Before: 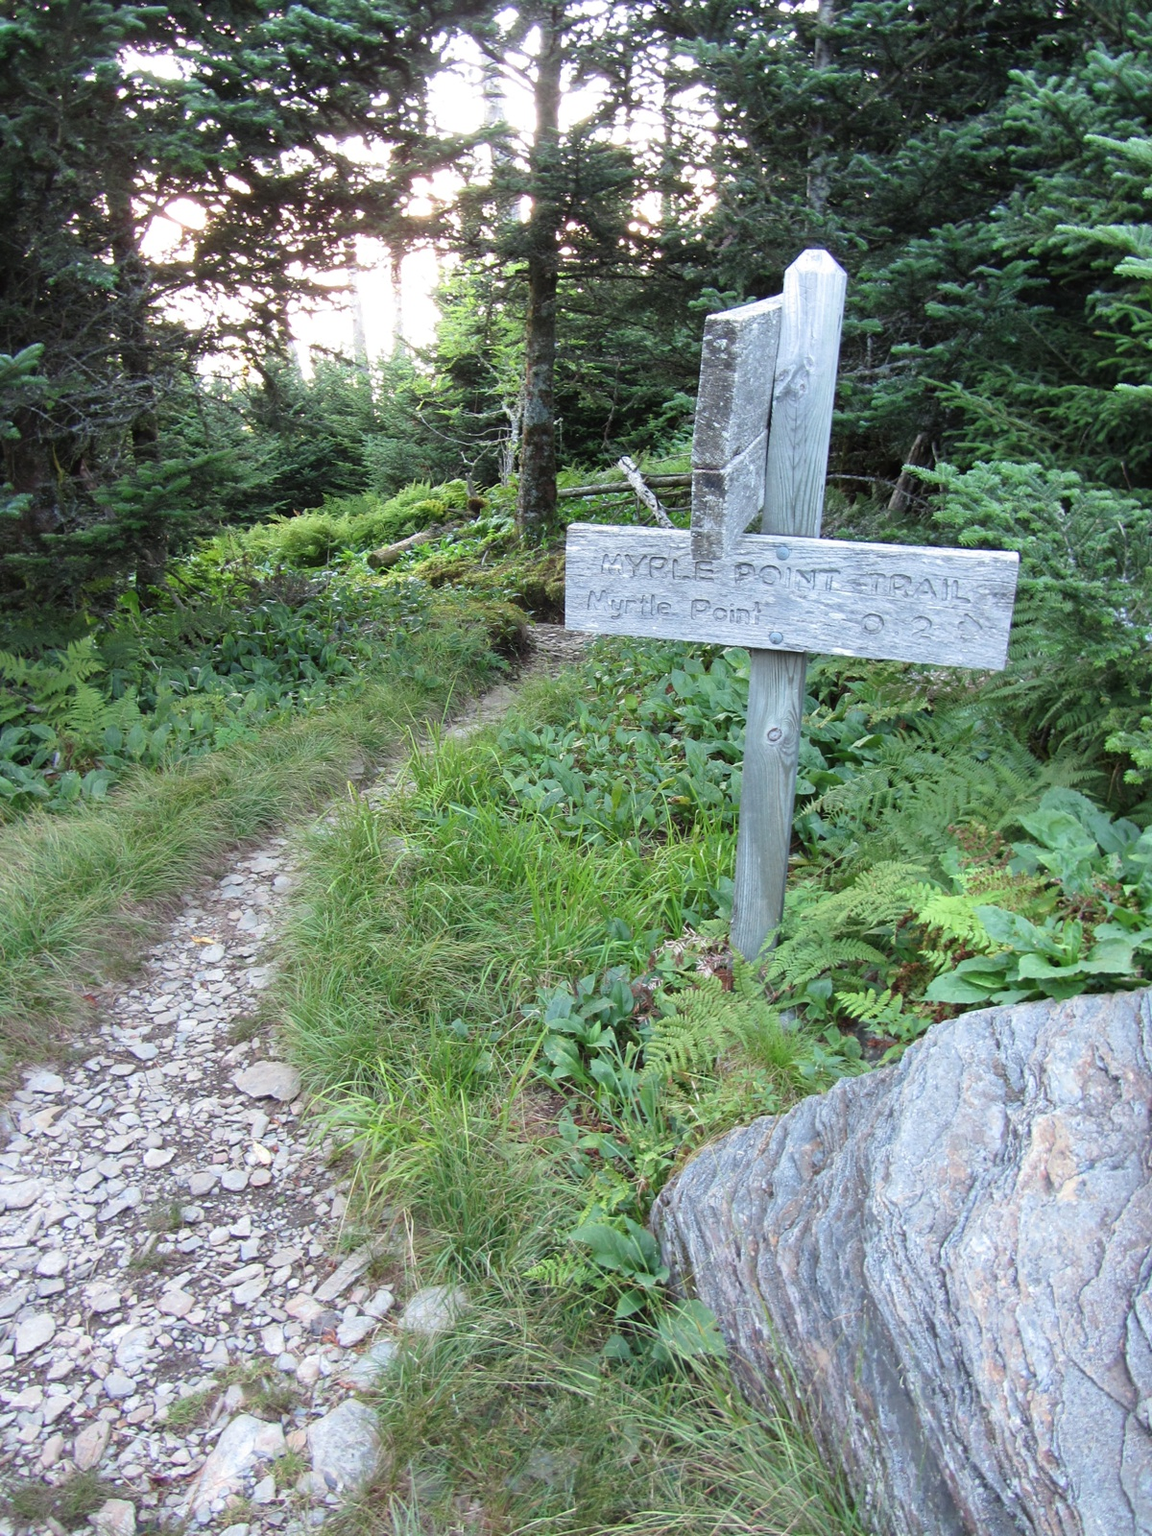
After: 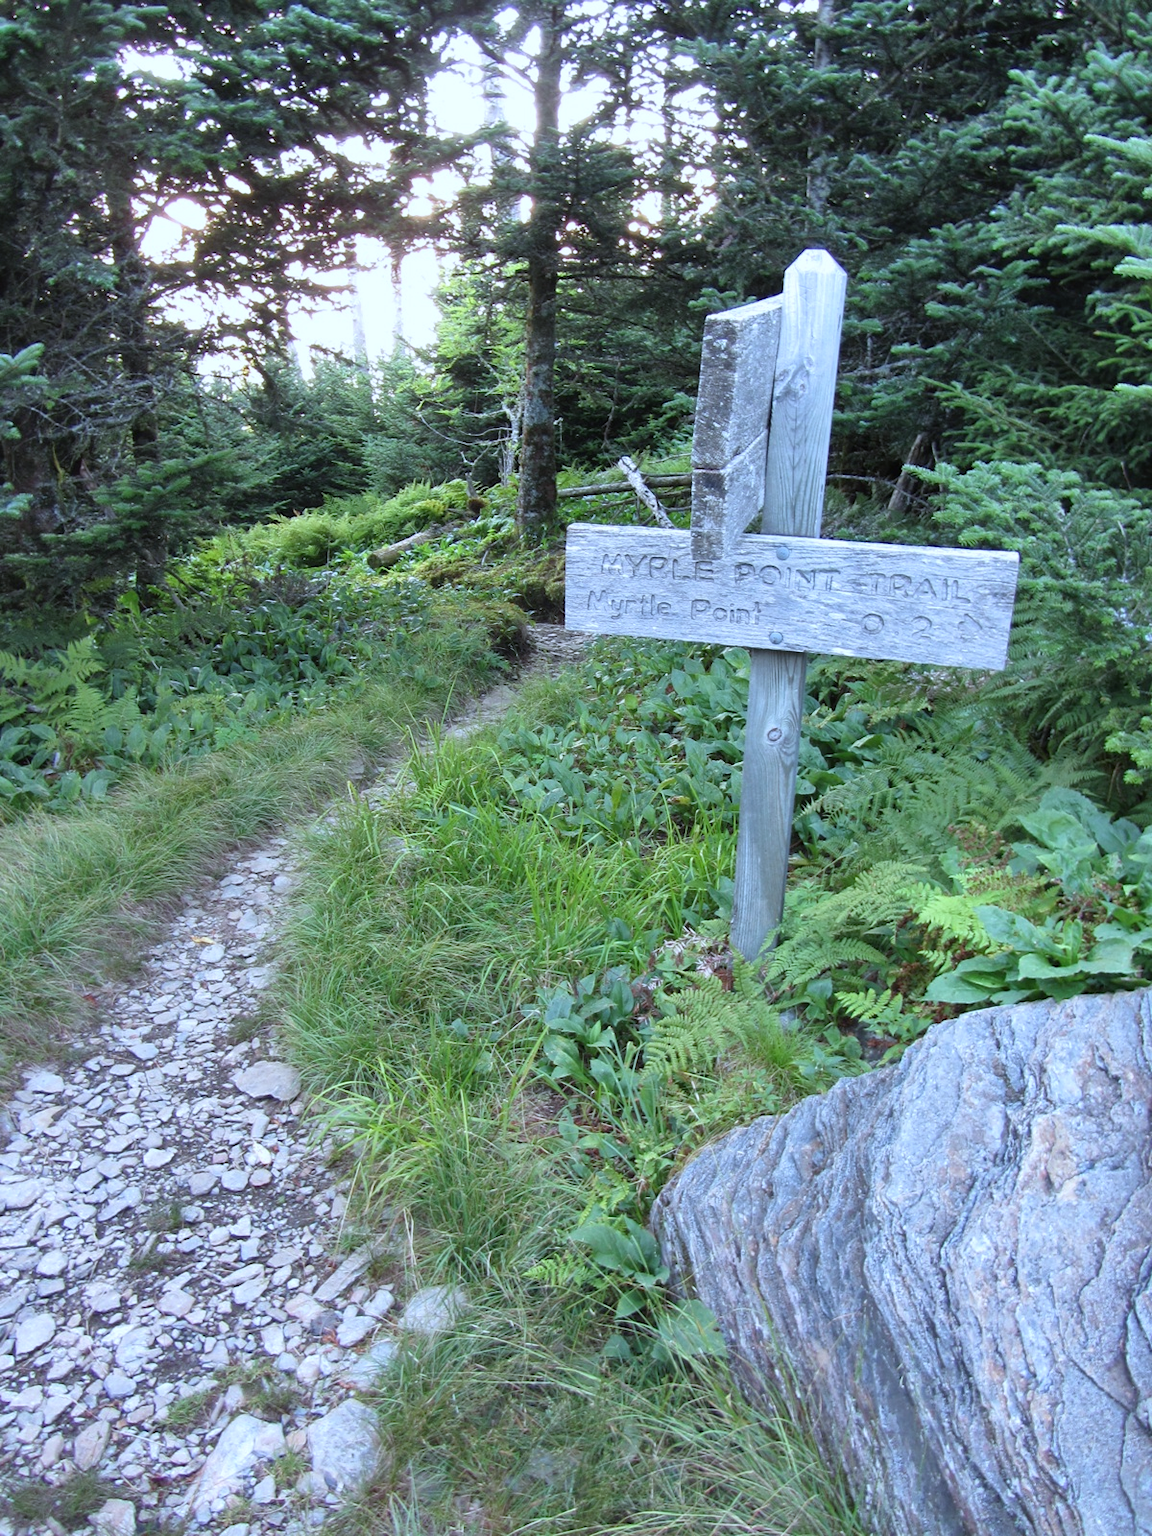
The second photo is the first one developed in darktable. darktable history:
shadows and highlights: low approximation 0.01, soften with gaussian
white balance: red 0.931, blue 1.11
